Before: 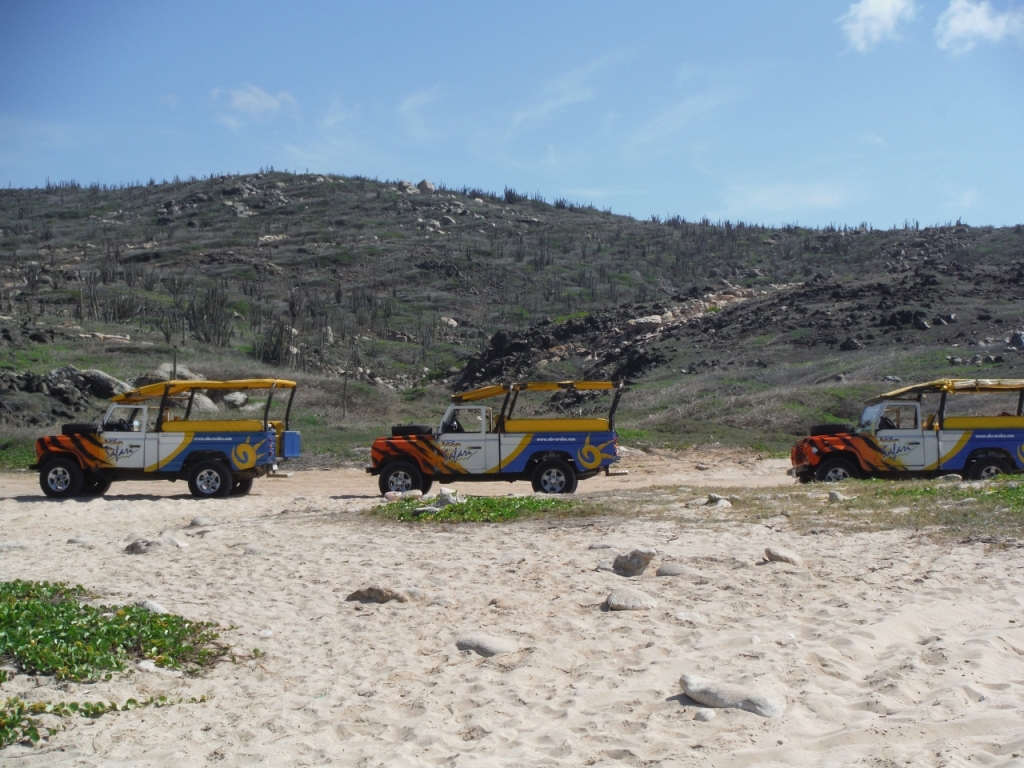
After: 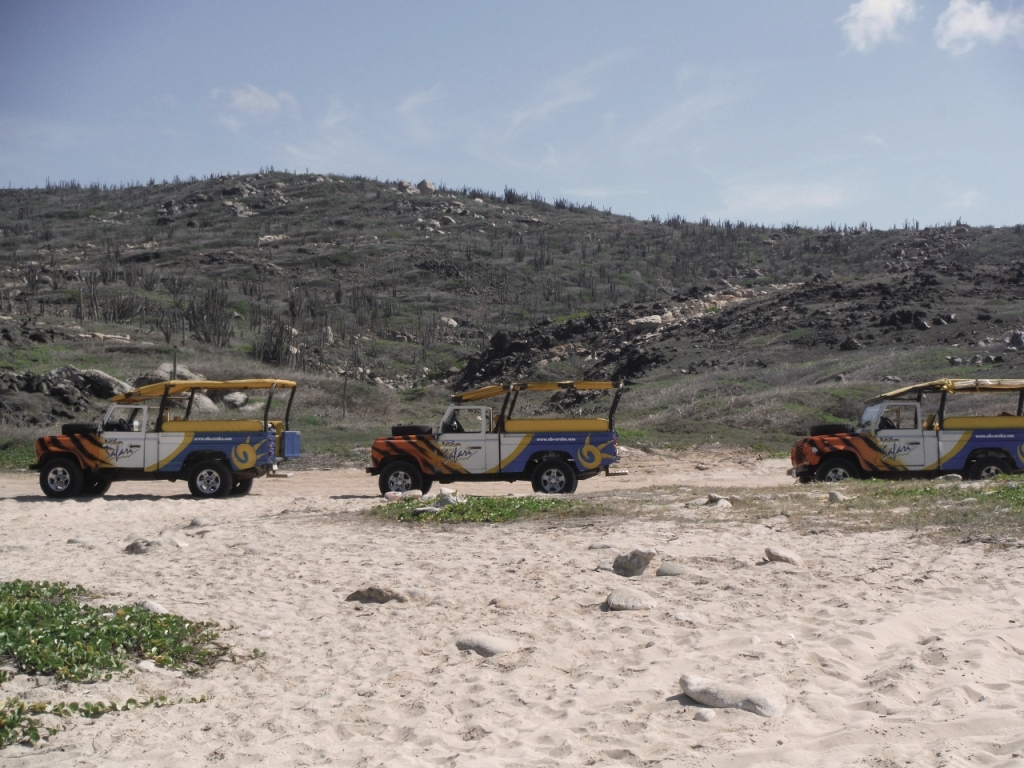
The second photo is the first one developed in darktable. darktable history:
color correction: highlights a* 5.58, highlights b* 5.19, saturation 0.663
